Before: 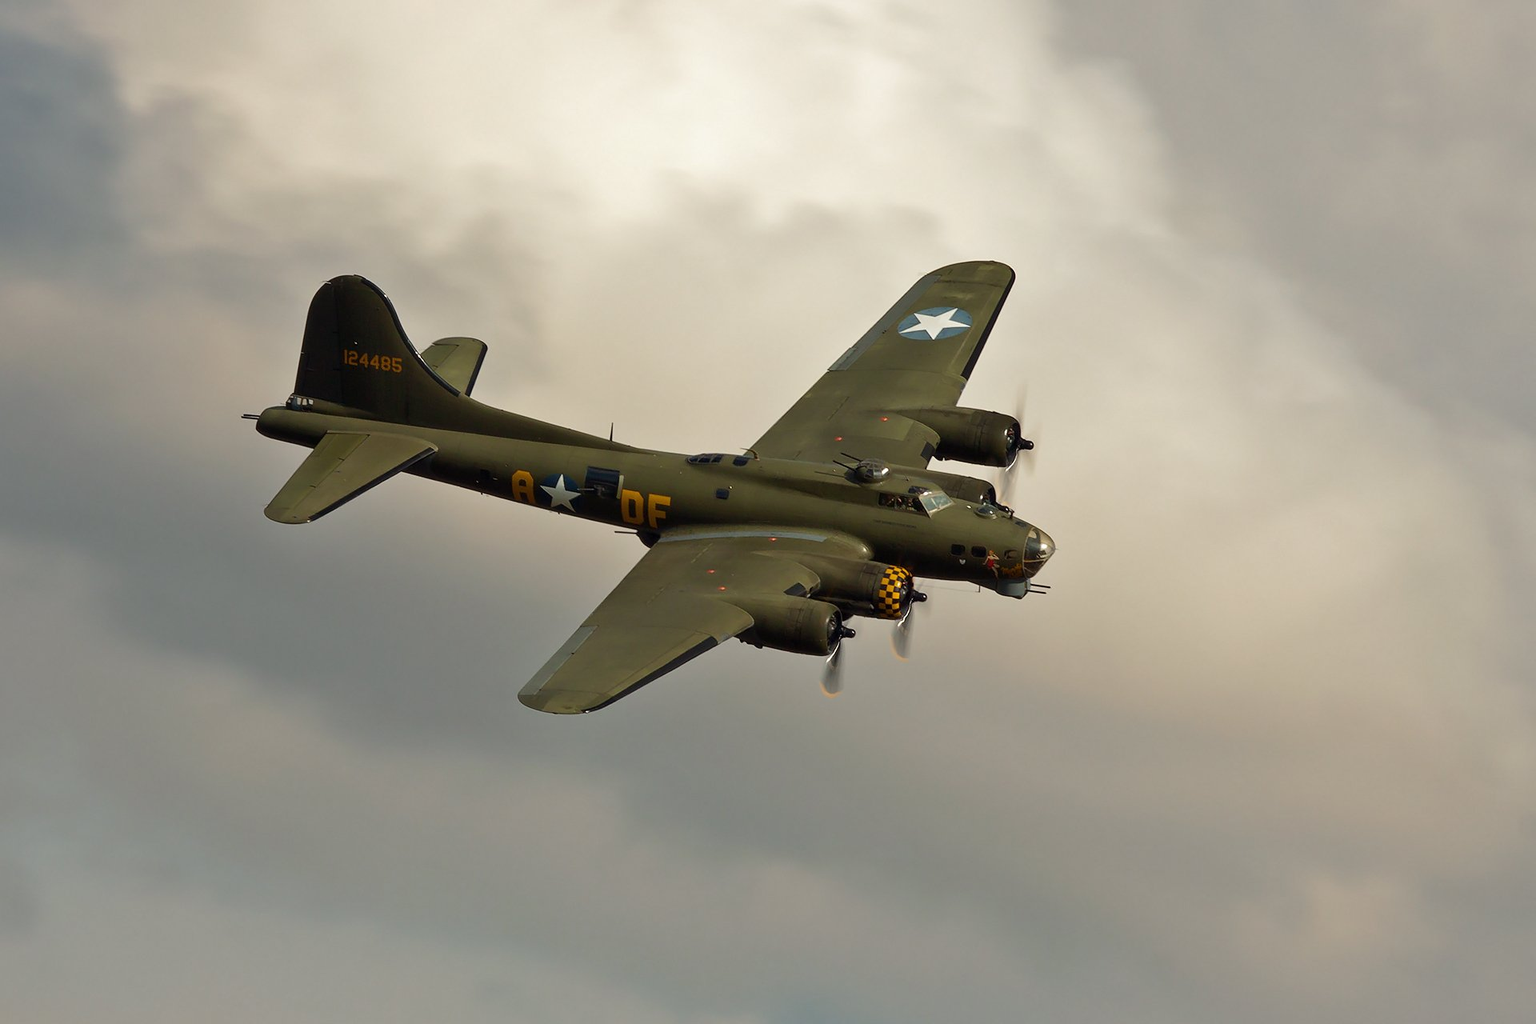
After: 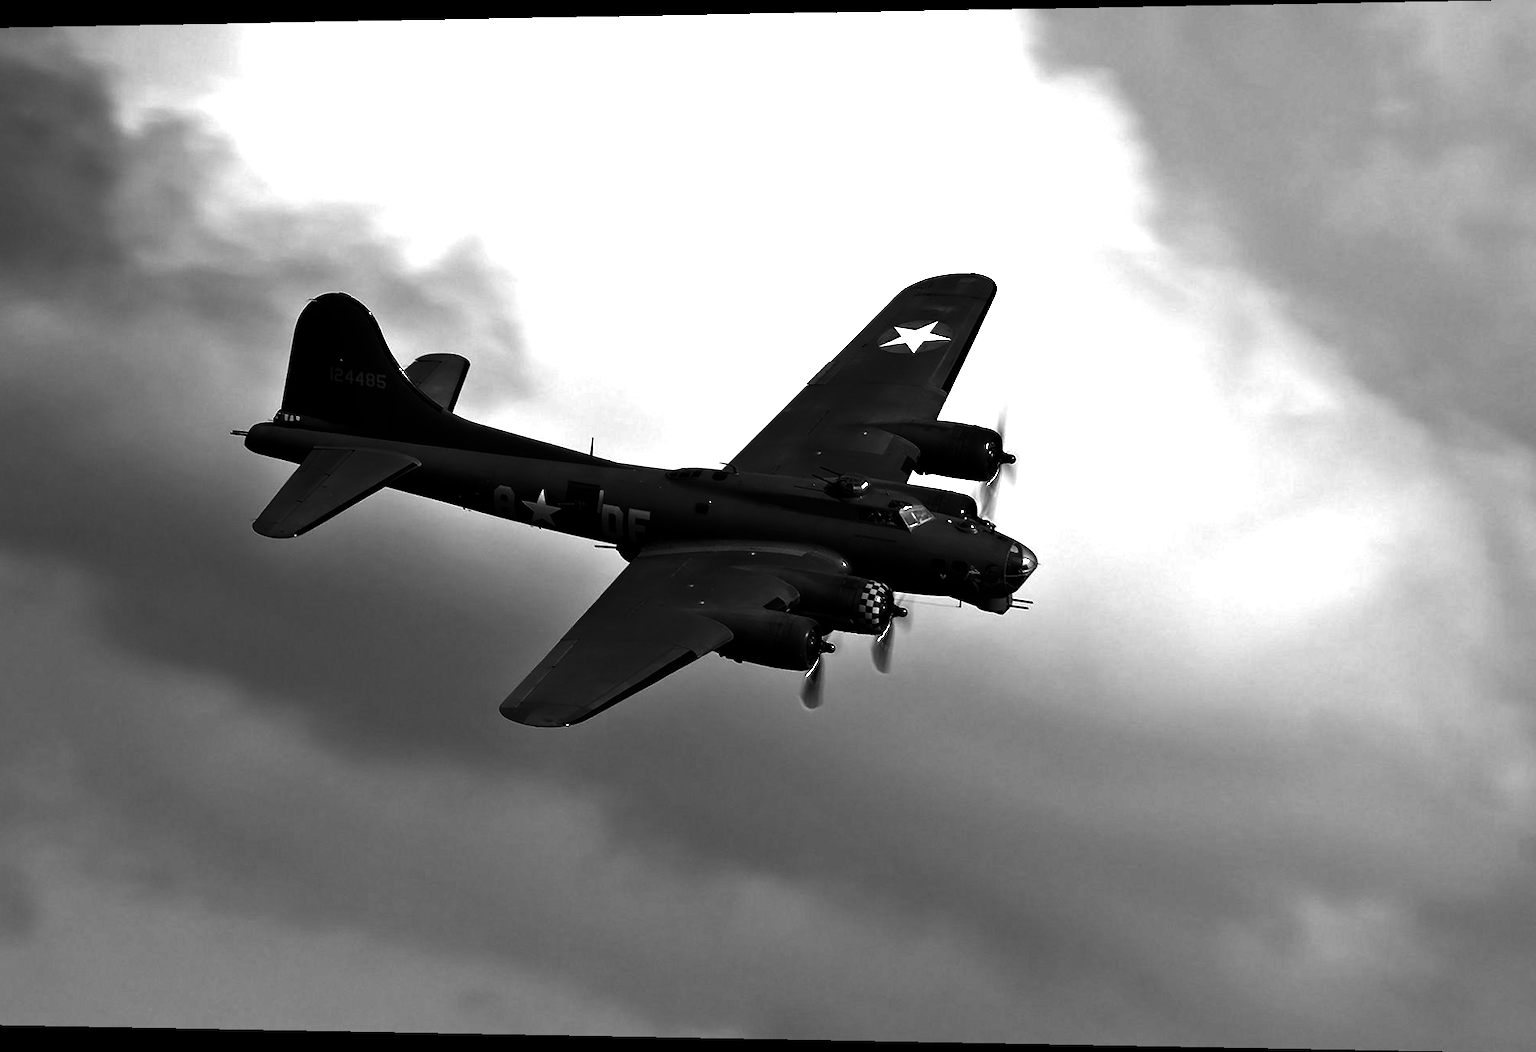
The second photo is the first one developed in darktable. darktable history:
exposure: black level correction -0.001, exposure 0.9 EV, compensate exposure bias true, compensate highlight preservation false
rotate and perspective: lens shift (horizontal) -0.055, automatic cropping off
contrast brightness saturation: contrast 0.02, brightness -1, saturation -1
